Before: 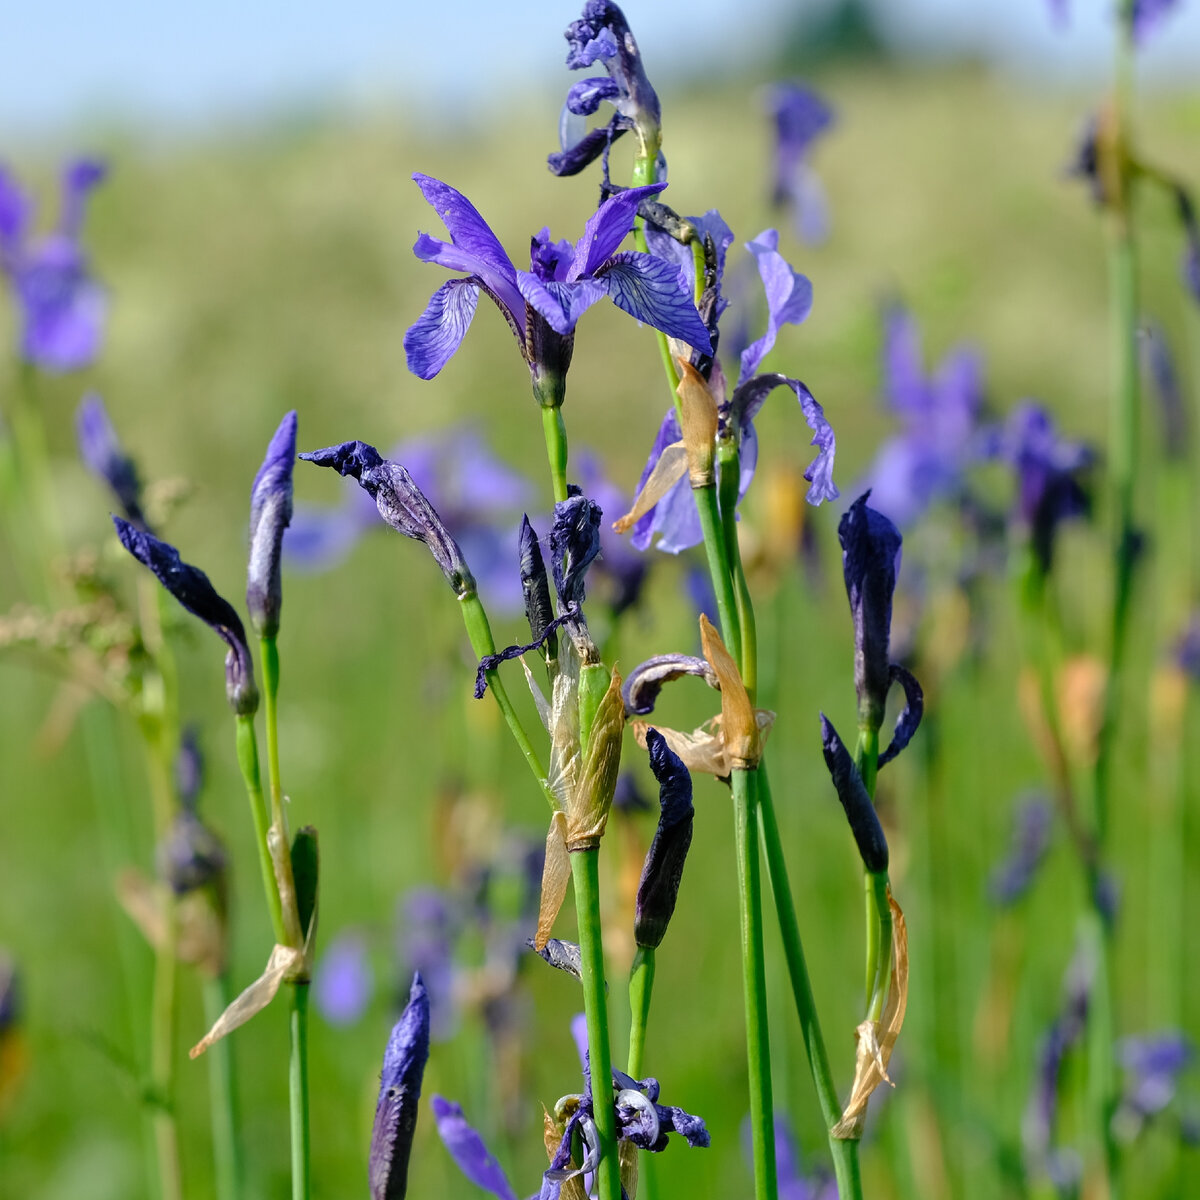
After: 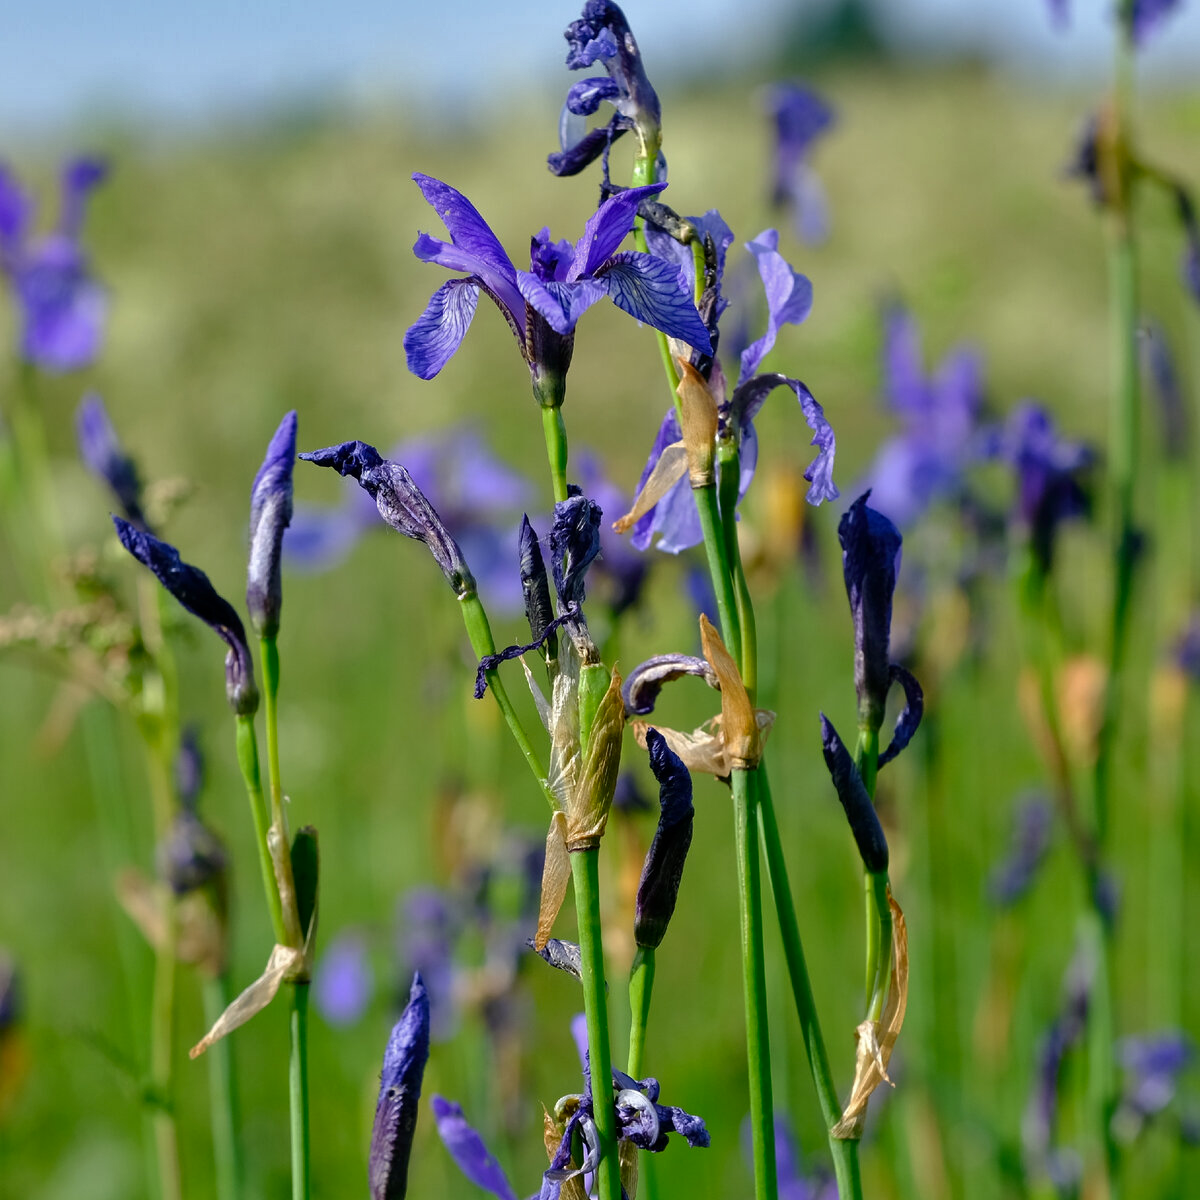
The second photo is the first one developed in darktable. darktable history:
shadows and highlights: shadows 30.64, highlights -62.41, soften with gaussian
contrast brightness saturation: brightness -0.089
